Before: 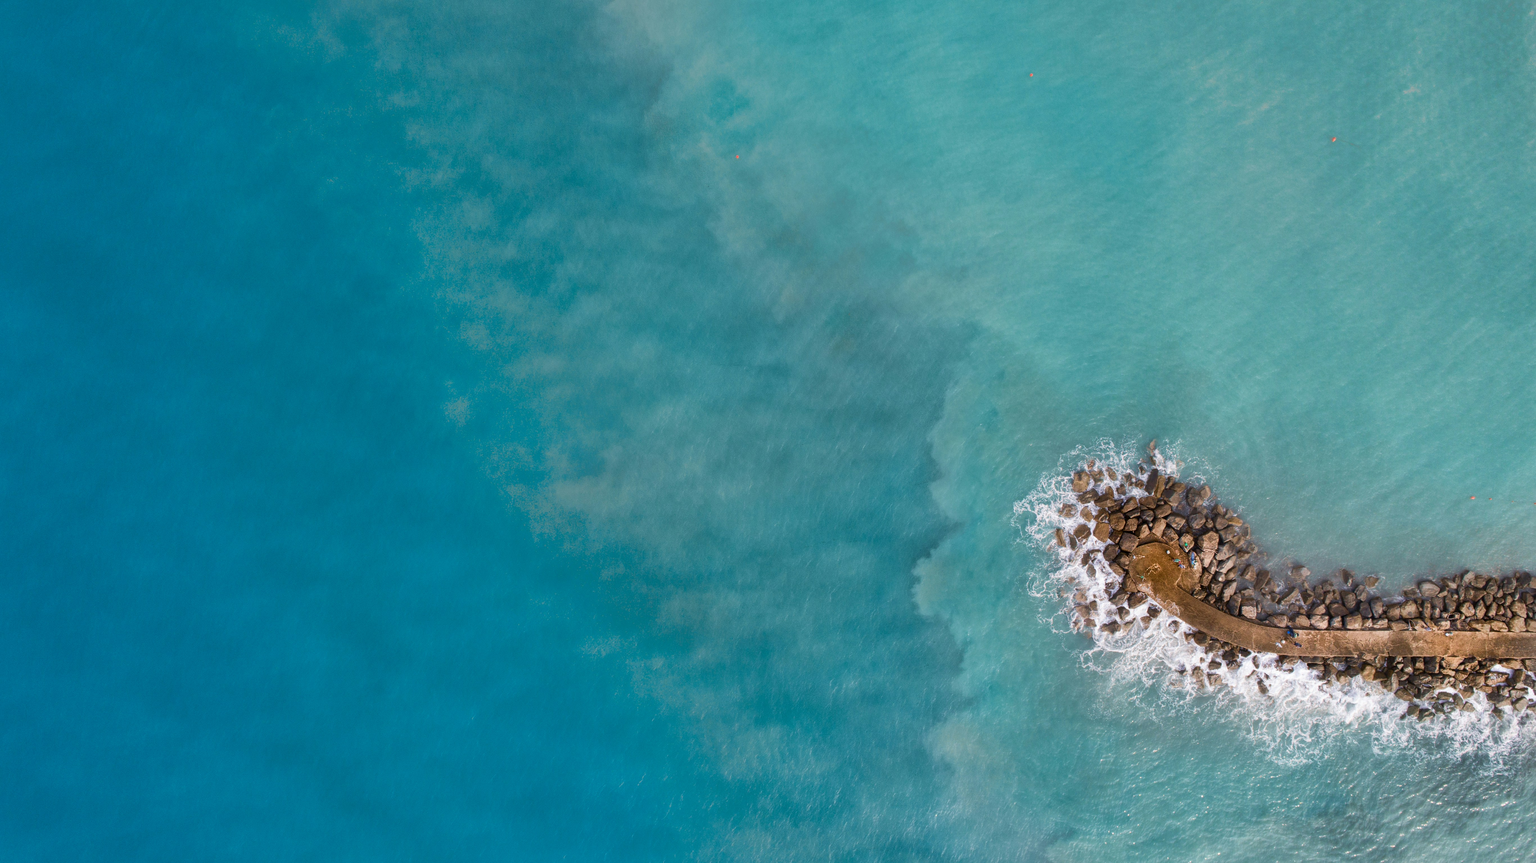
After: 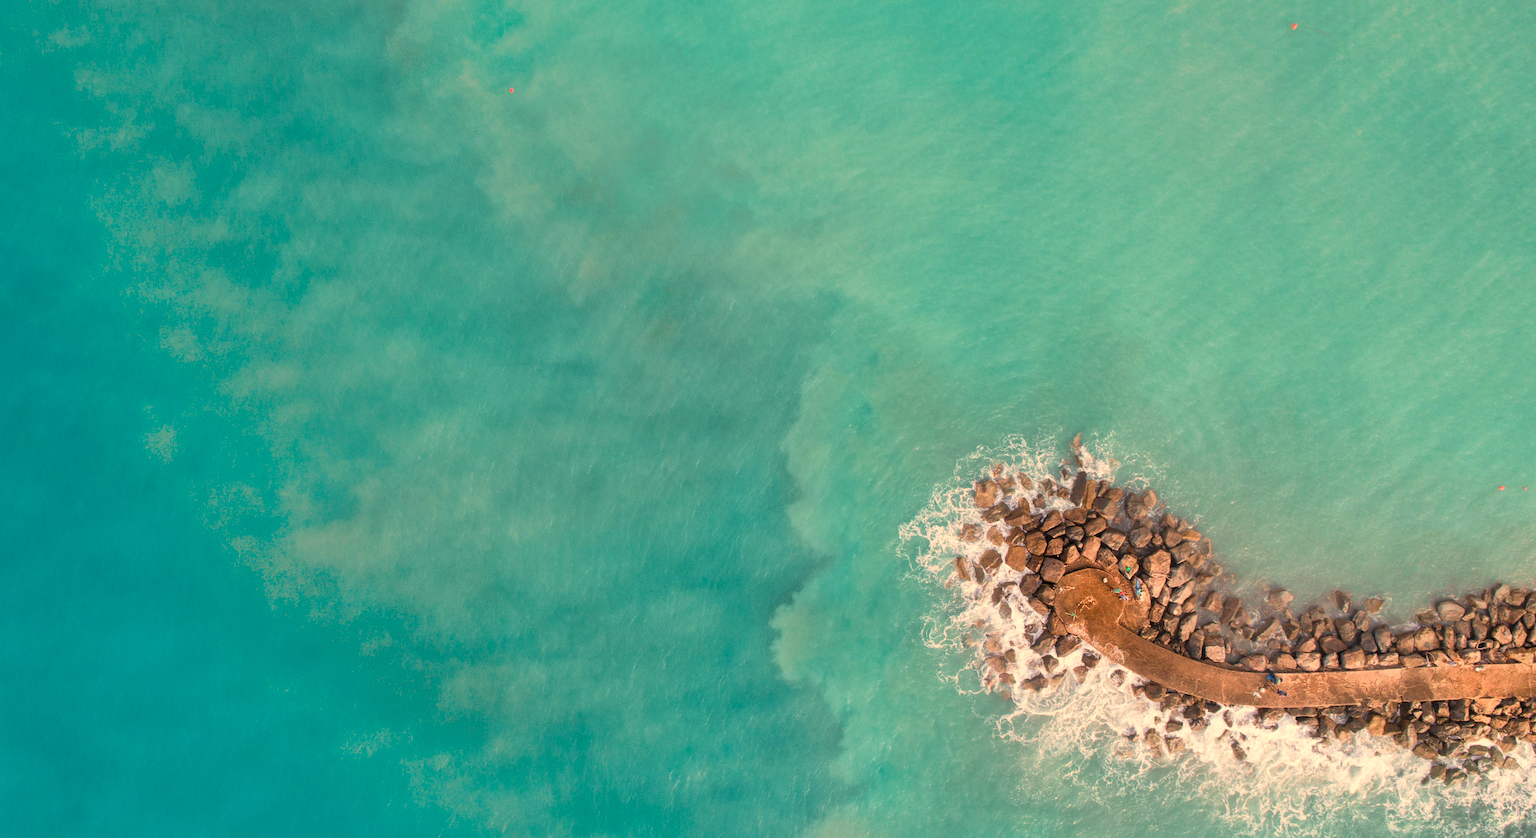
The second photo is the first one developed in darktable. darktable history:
crop and rotate: left 20.74%, top 7.912%, right 0.375%, bottom 13.378%
color calibration: output R [0.946, 0.065, -0.013, 0], output G [-0.246, 1.264, -0.017, 0], output B [0.046, -0.098, 1.05, 0], illuminant custom, x 0.344, y 0.359, temperature 5045.54 K
rotate and perspective: rotation -3°, crop left 0.031, crop right 0.968, crop top 0.07, crop bottom 0.93
contrast brightness saturation: brightness 0.13
white balance: red 1.123, blue 0.83
